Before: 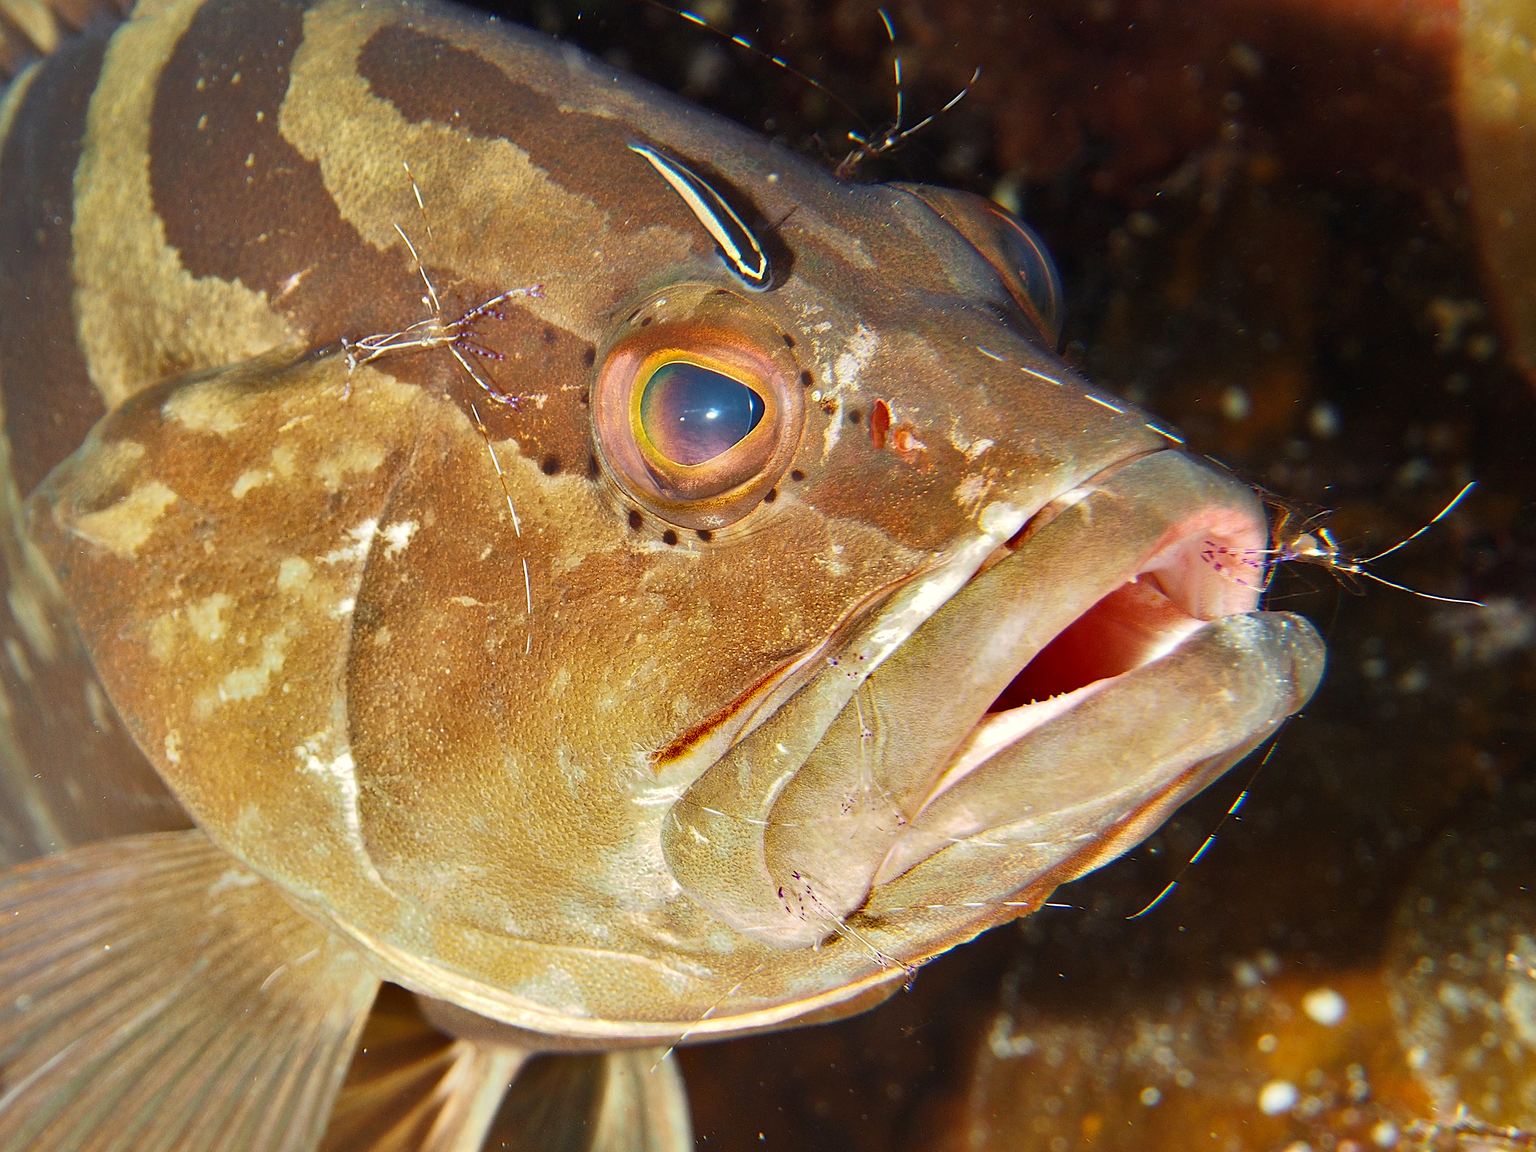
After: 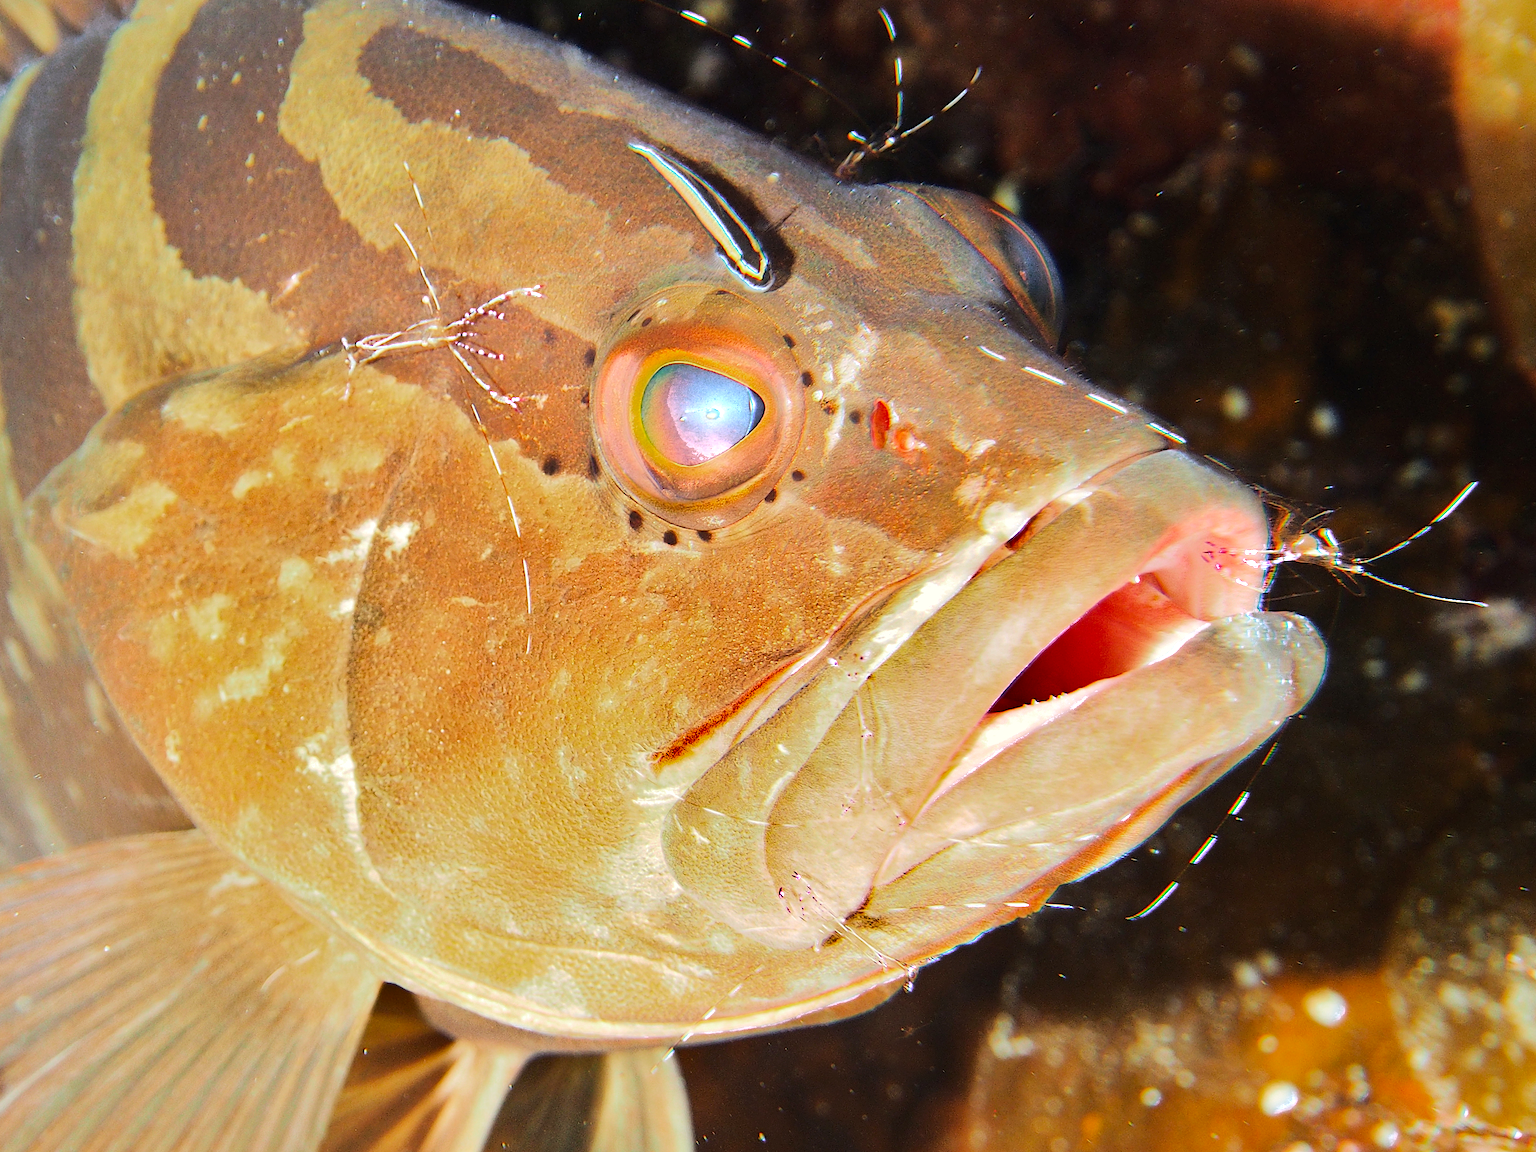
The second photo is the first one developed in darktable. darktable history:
color zones: curves: ch0 [(0.203, 0.433) (0.607, 0.517) (0.697, 0.696) (0.705, 0.897)]
exposure: exposure -0.051 EV, compensate highlight preservation false
tone equalizer: -7 EV 0.163 EV, -6 EV 0.609 EV, -5 EV 1.13 EV, -4 EV 1.36 EV, -3 EV 1.12 EV, -2 EV 0.6 EV, -1 EV 0.158 EV, edges refinement/feathering 500, mask exposure compensation -1.57 EV, preserve details no
